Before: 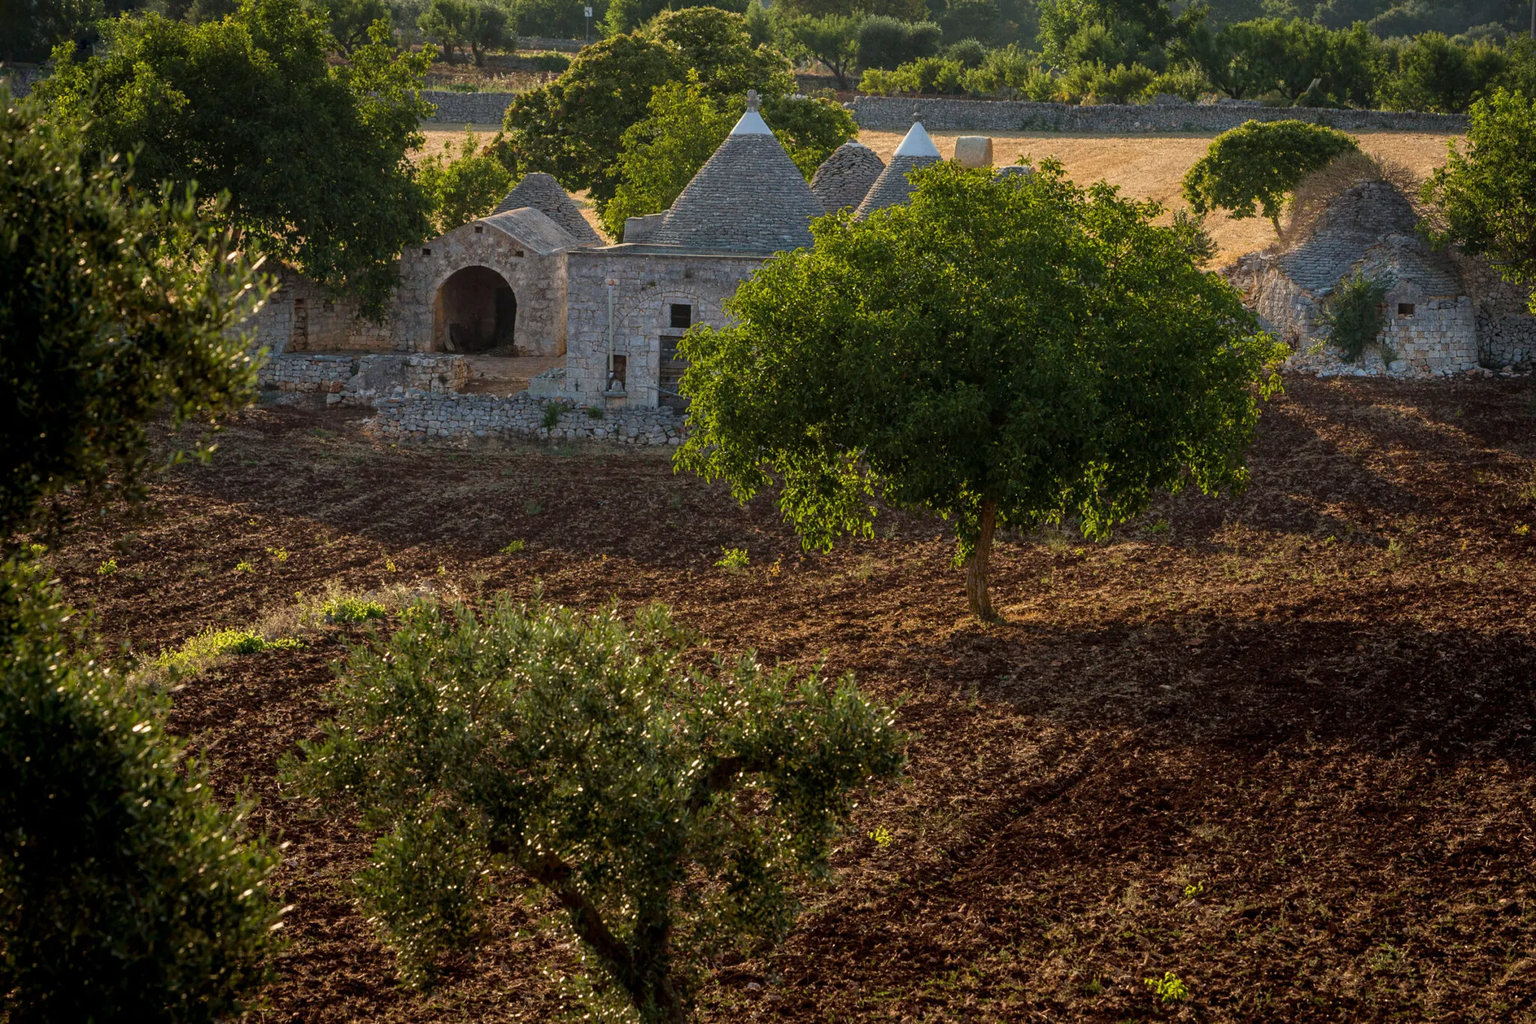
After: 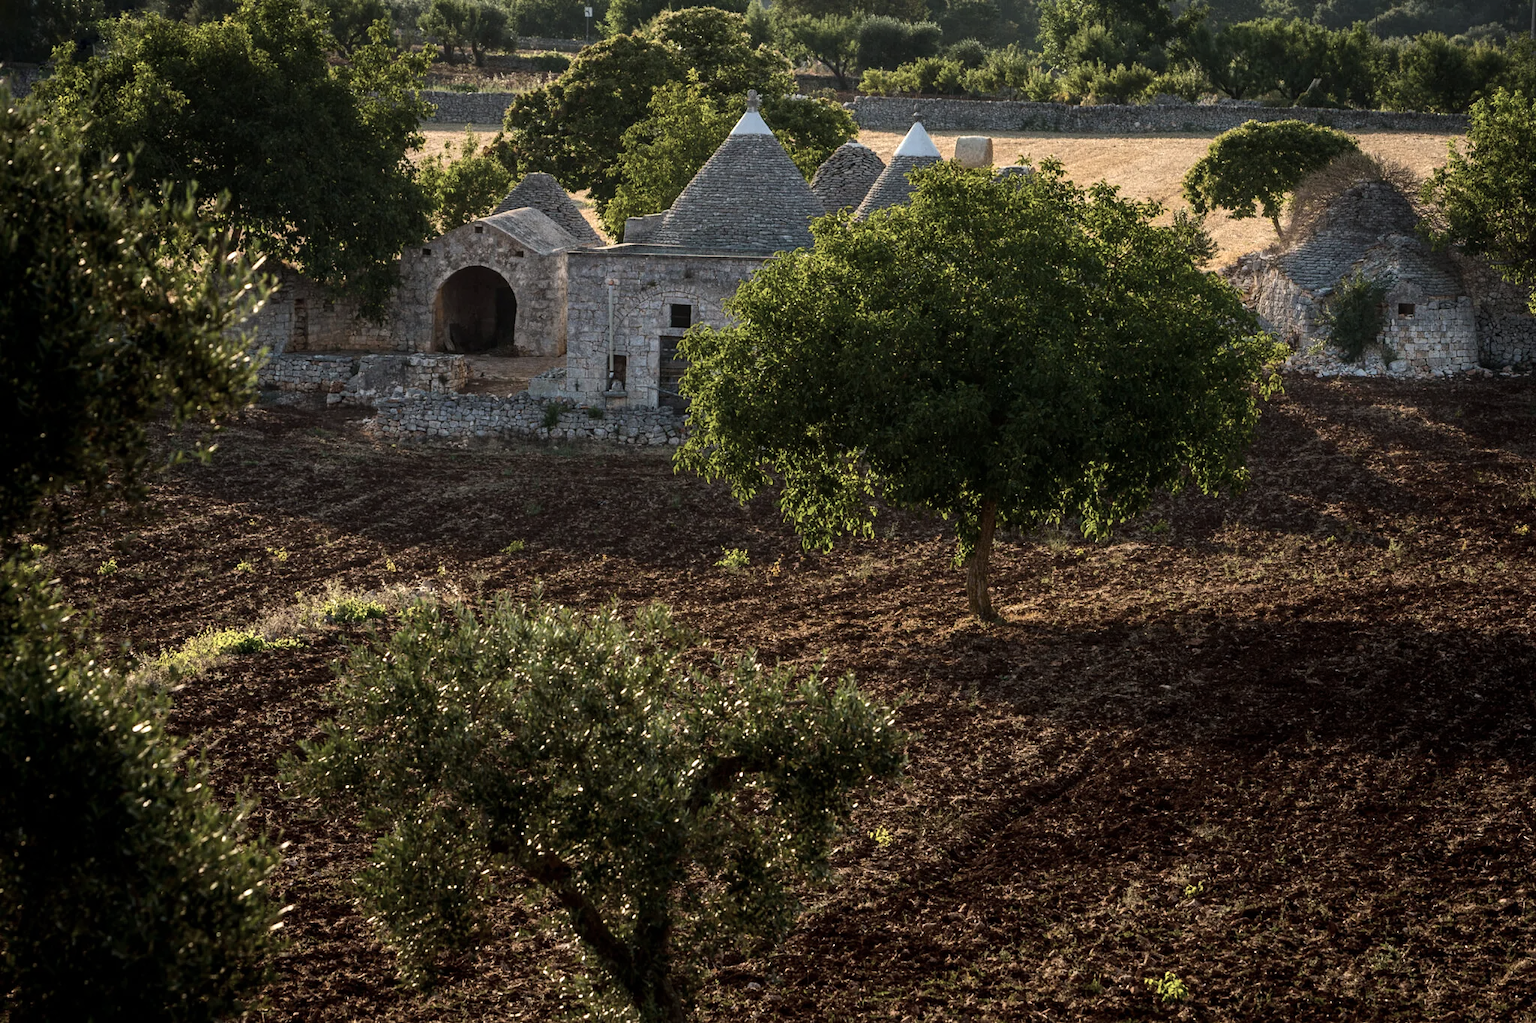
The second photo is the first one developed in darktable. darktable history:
contrast brightness saturation: contrast 0.1, saturation -0.3
tone equalizer: -8 EV -0.417 EV, -7 EV -0.389 EV, -6 EV -0.333 EV, -5 EV -0.222 EV, -3 EV 0.222 EV, -2 EV 0.333 EV, -1 EV 0.389 EV, +0 EV 0.417 EV, edges refinement/feathering 500, mask exposure compensation -1.57 EV, preserve details no
